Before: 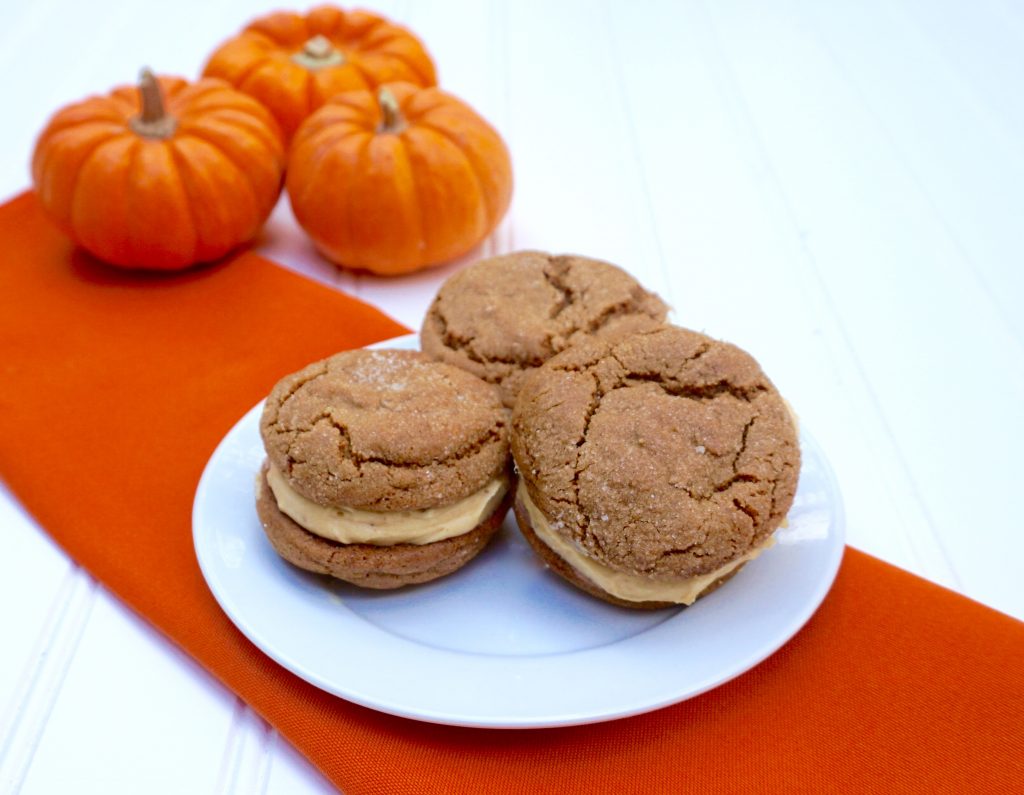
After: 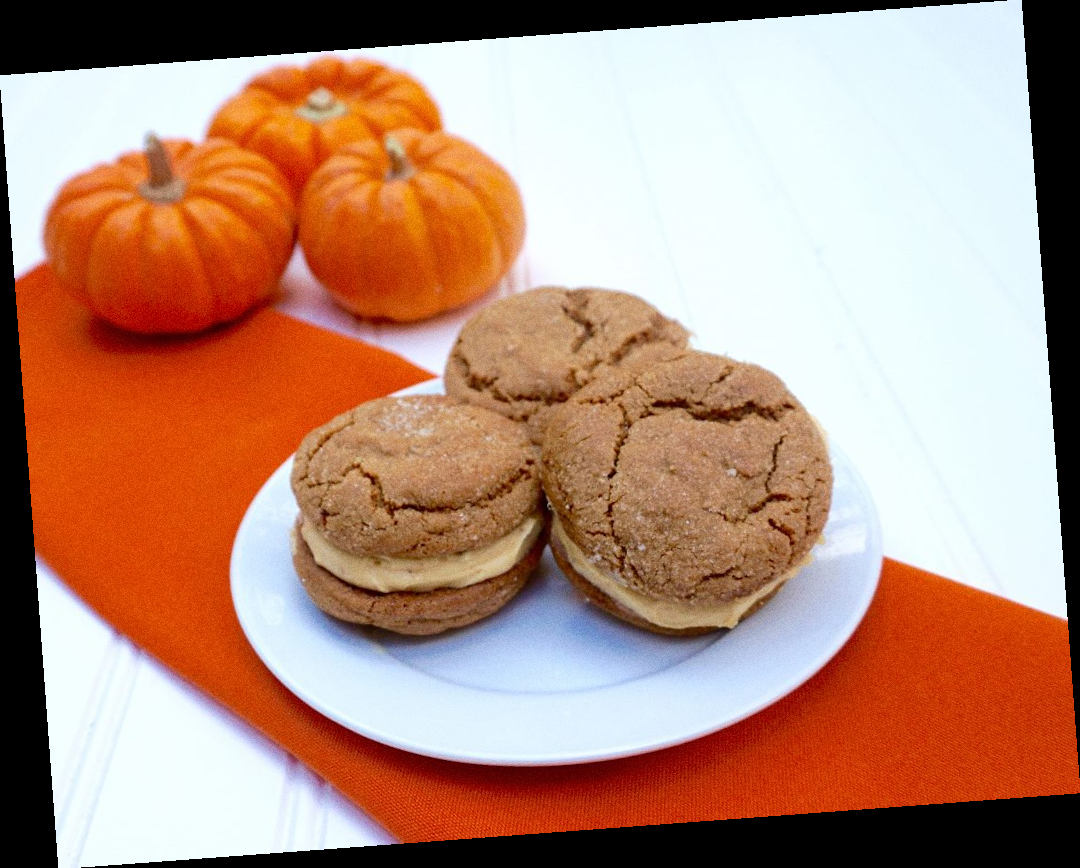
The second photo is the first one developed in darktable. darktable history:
grain: coarseness 0.09 ISO
rotate and perspective: rotation -4.25°, automatic cropping off
